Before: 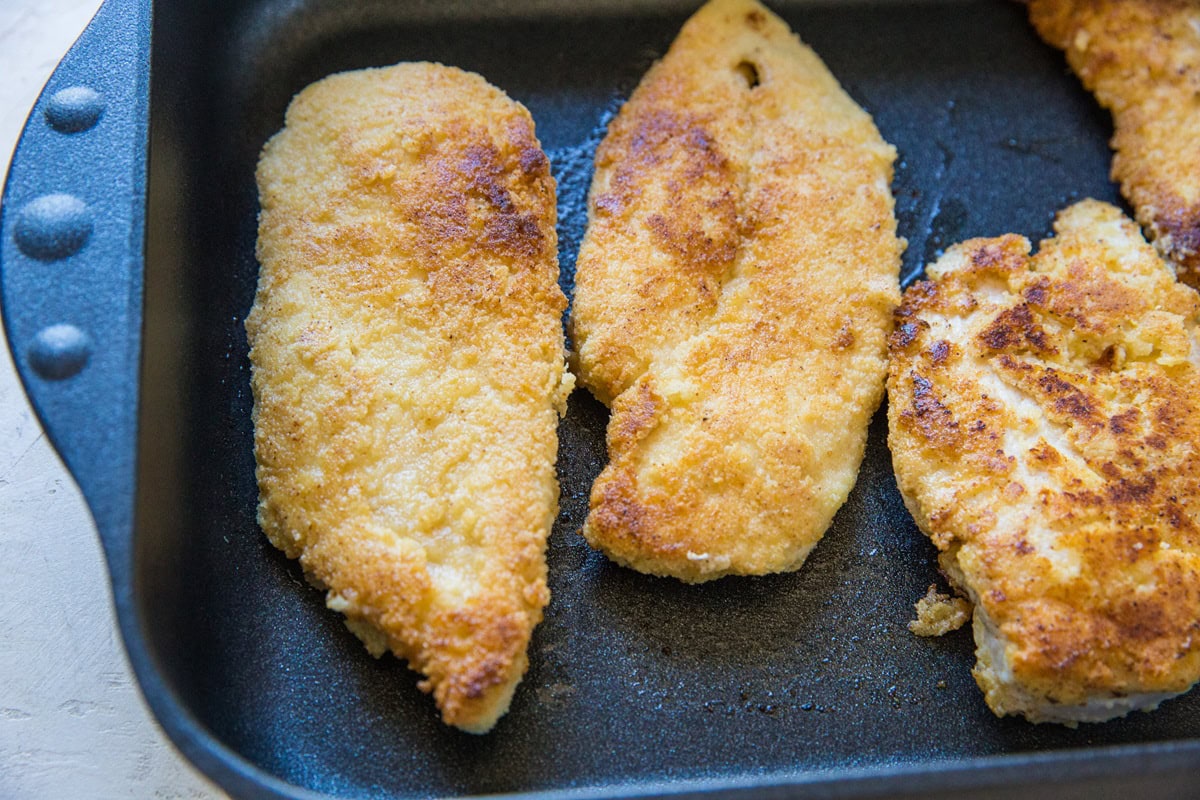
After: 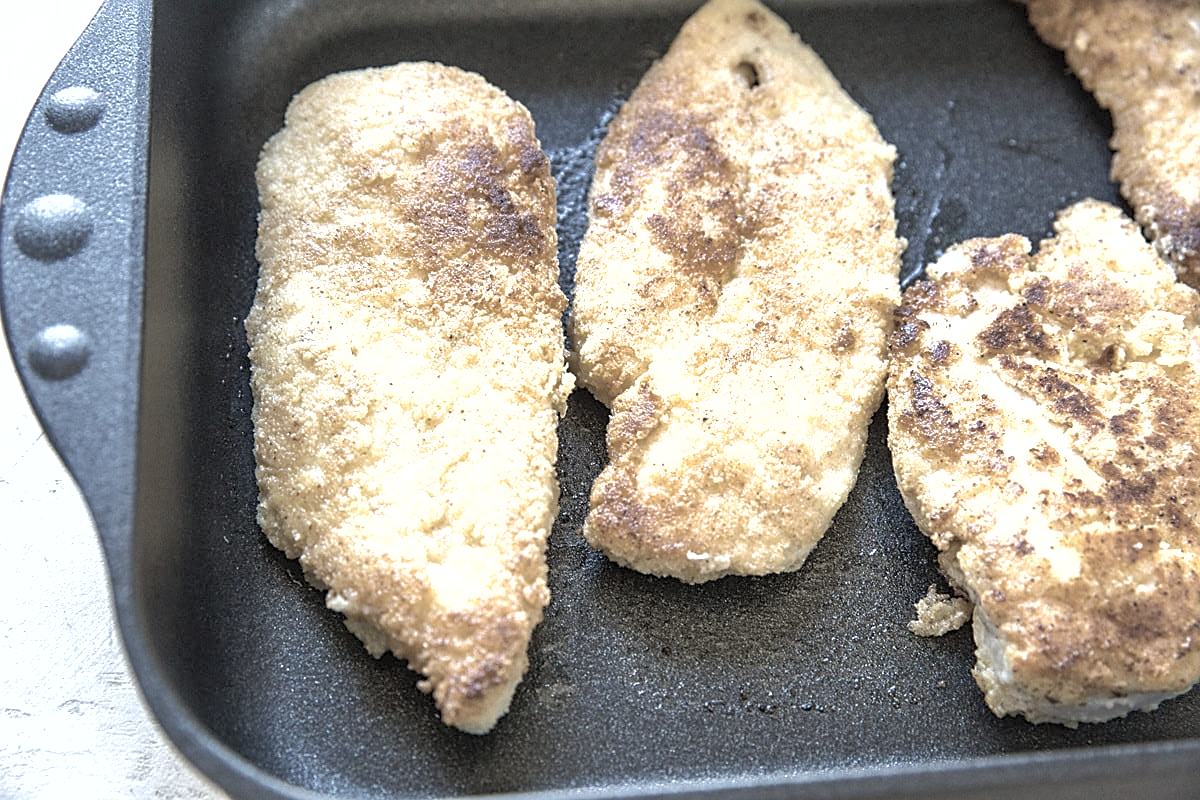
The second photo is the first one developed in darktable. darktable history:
shadows and highlights: on, module defaults
sharpen: on, module defaults
exposure: black level correction 0, exposure 1.001 EV, compensate highlight preservation false
color correction: highlights b* -0.005, saturation 0.347
